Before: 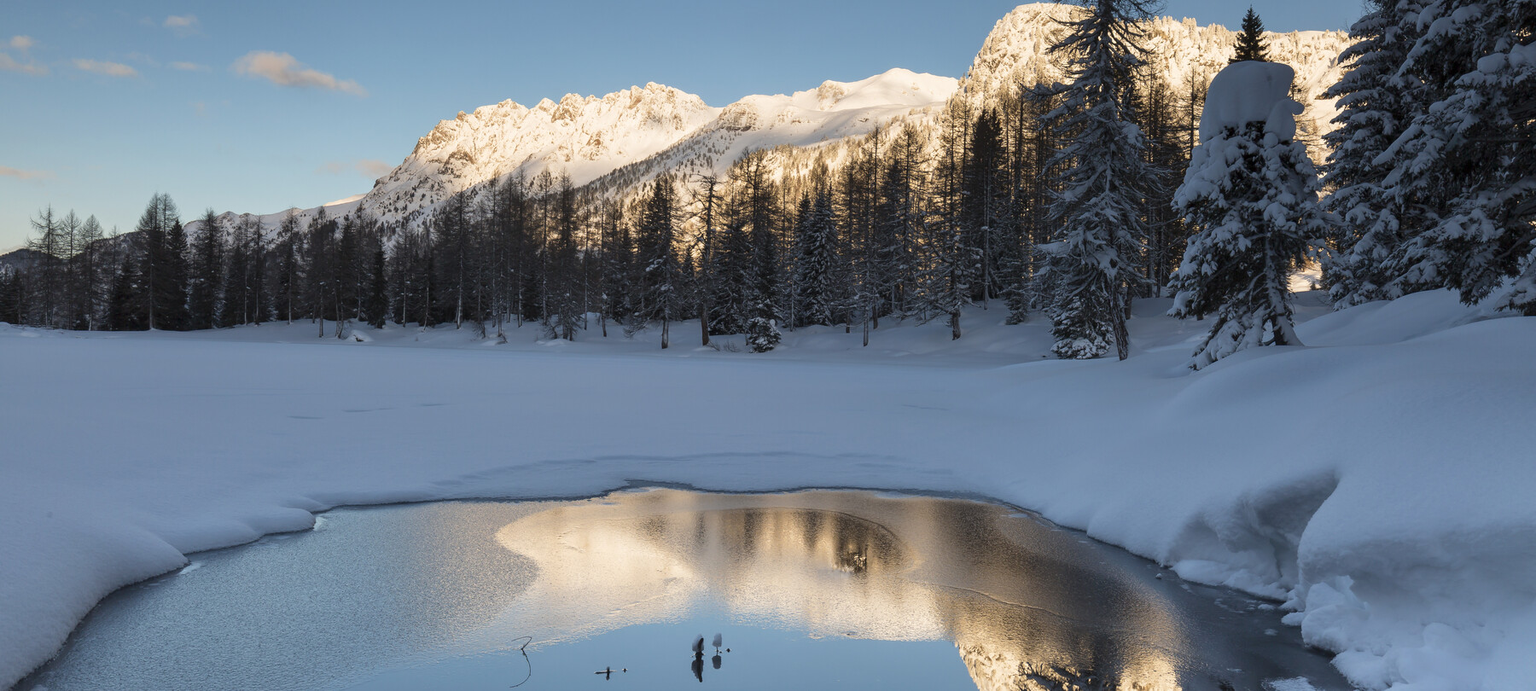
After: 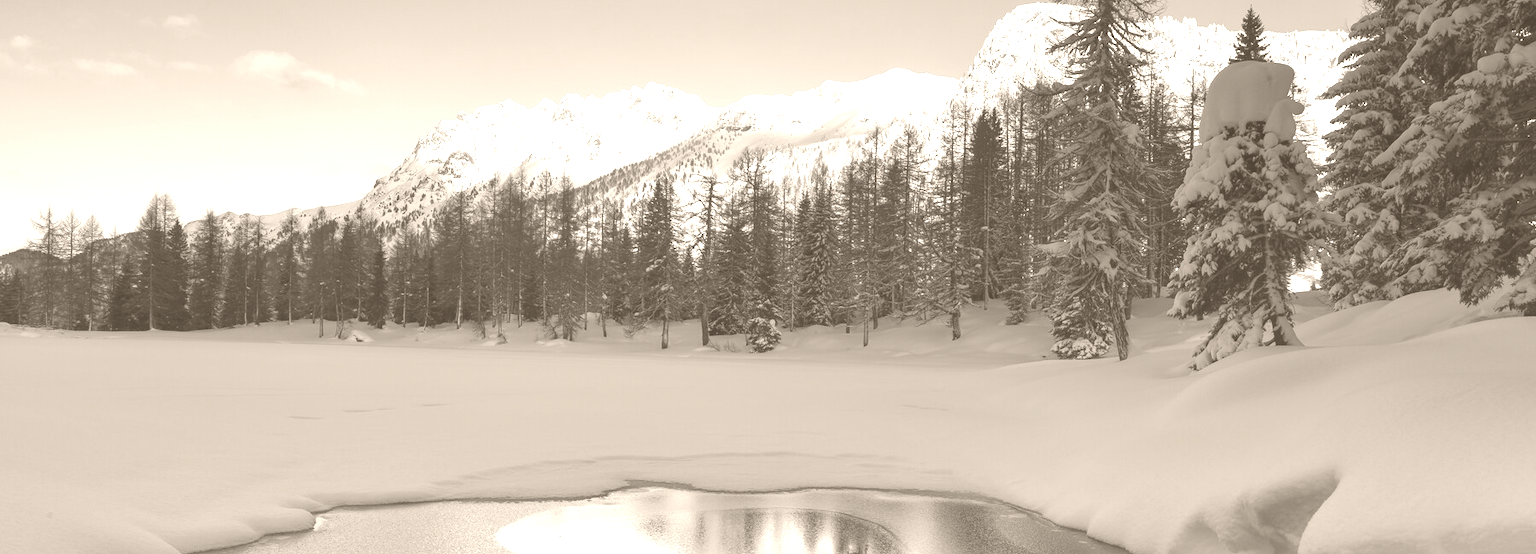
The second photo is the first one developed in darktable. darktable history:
colorize: hue 34.49°, saturation 35.33%, source mix 100%, version 1
crop: bottom 19.644%
